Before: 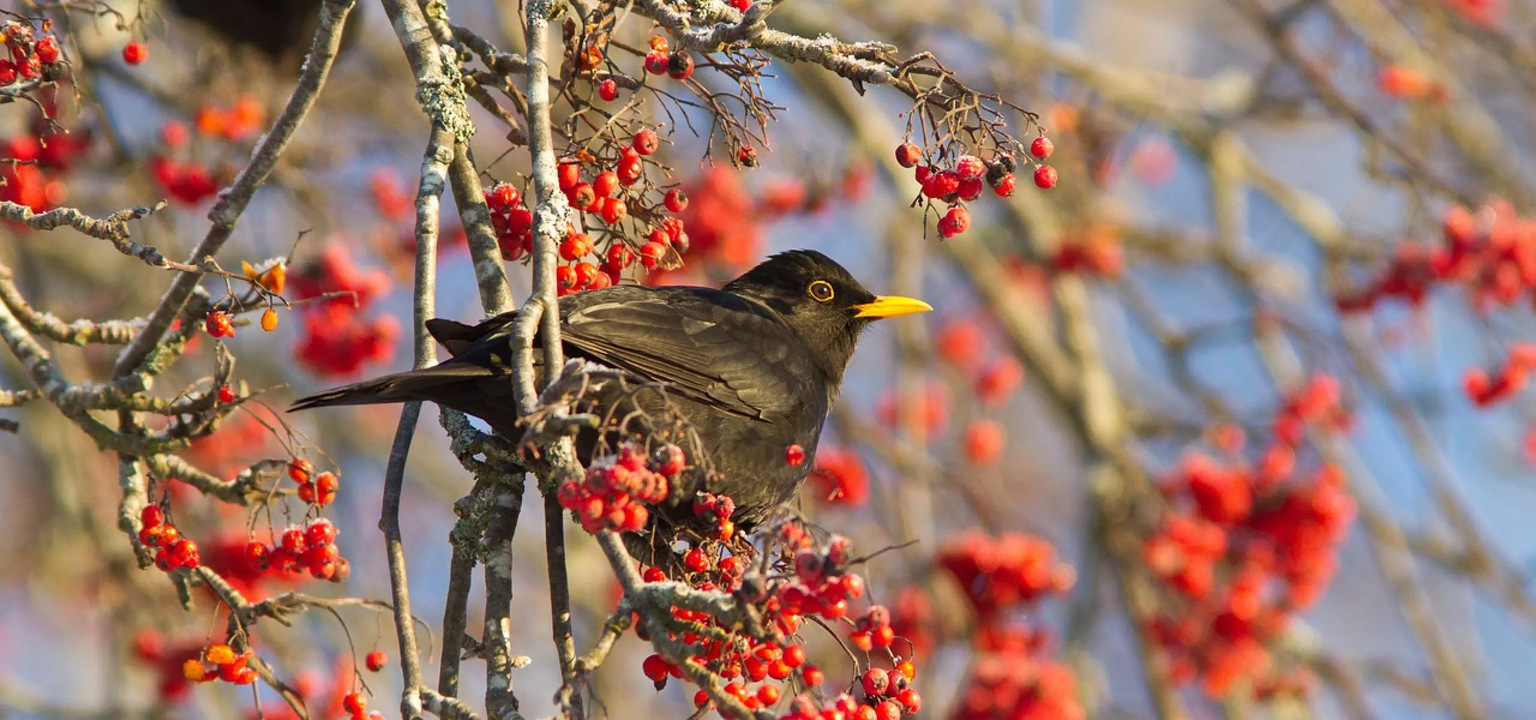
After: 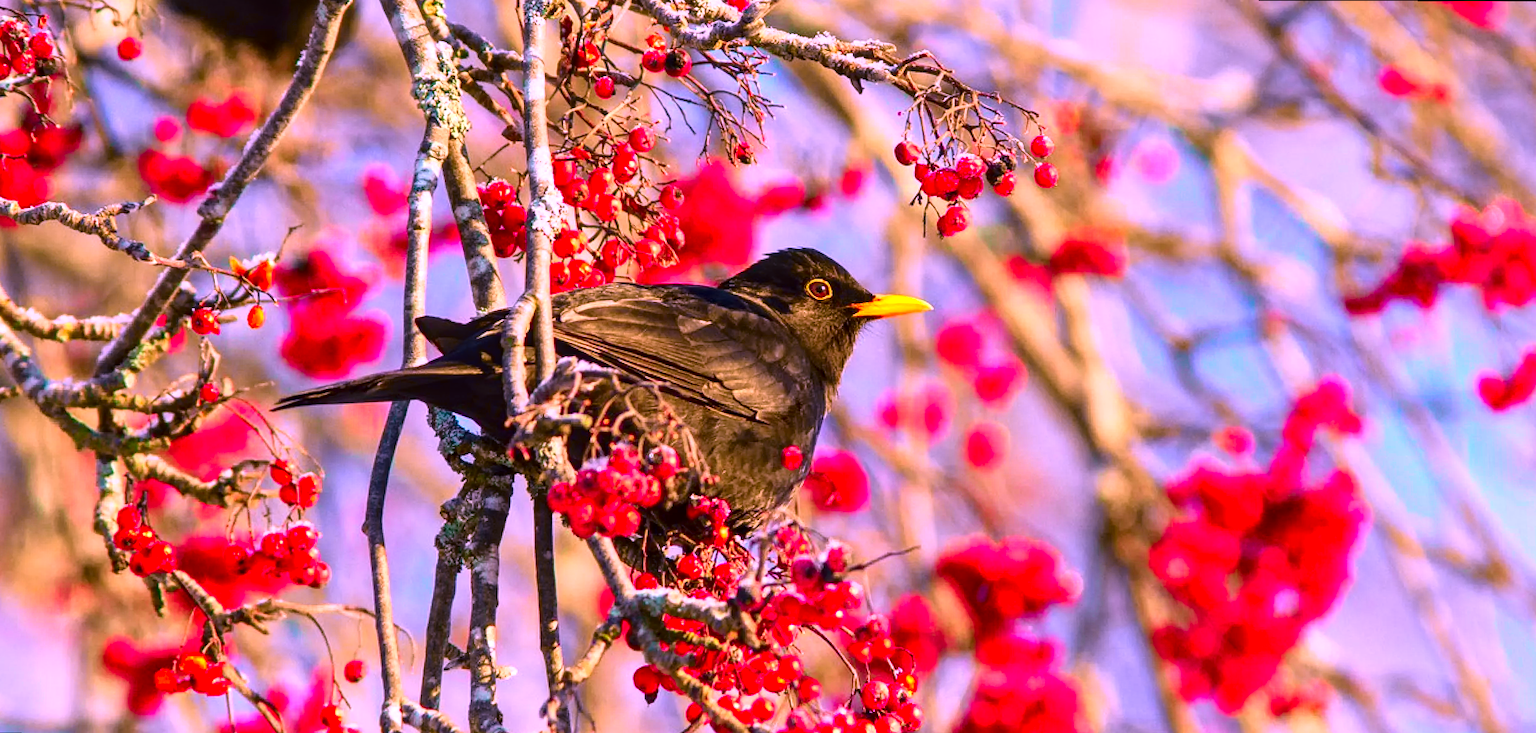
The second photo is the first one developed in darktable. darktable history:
rotate and perspective: rotation 0.226°, lens shift (vertical) -0.042, crop left 0.023, crop right 0.982, crop top 0.006, crop bottom 0.994
tone curve: curves: ch0 [(0, 0.011) (0.053, 0.026) (0.174, 0.115) (0.398, 0.444) (0.673, 0.775) (0.829, 0.906) (0.991, 0.981)]; ch1 [(0, 0) (0.276, 0.206) (0.409, 0.383) (0.473, 0.458) (0.492, 0.501) (0.512, 0.513) (0.54, 0.543) (0.585, 0.617) (0.659, 0.686) (0.78, 0.8) (1, 1)]; ch2 [(0, 0) (0.438, 0.449) (0.473, 0.469) (0.503, 0.5) (0.523, 0.534) (0.562, 0.594) (0.612, 0.635) (0.695, 0.713) (1, 1)], color space Lab, independent channels, preserve colors none
crop and rotate: left 0.126%
color calibration: x 0.372, y 0.386, temperature 4283.97 K
local contrast: on, module defaults
color correction: highlights a* 19.5, highlights b* -11.53, saturation 1.69
levels: levels [0, 0.474, 0.947]
